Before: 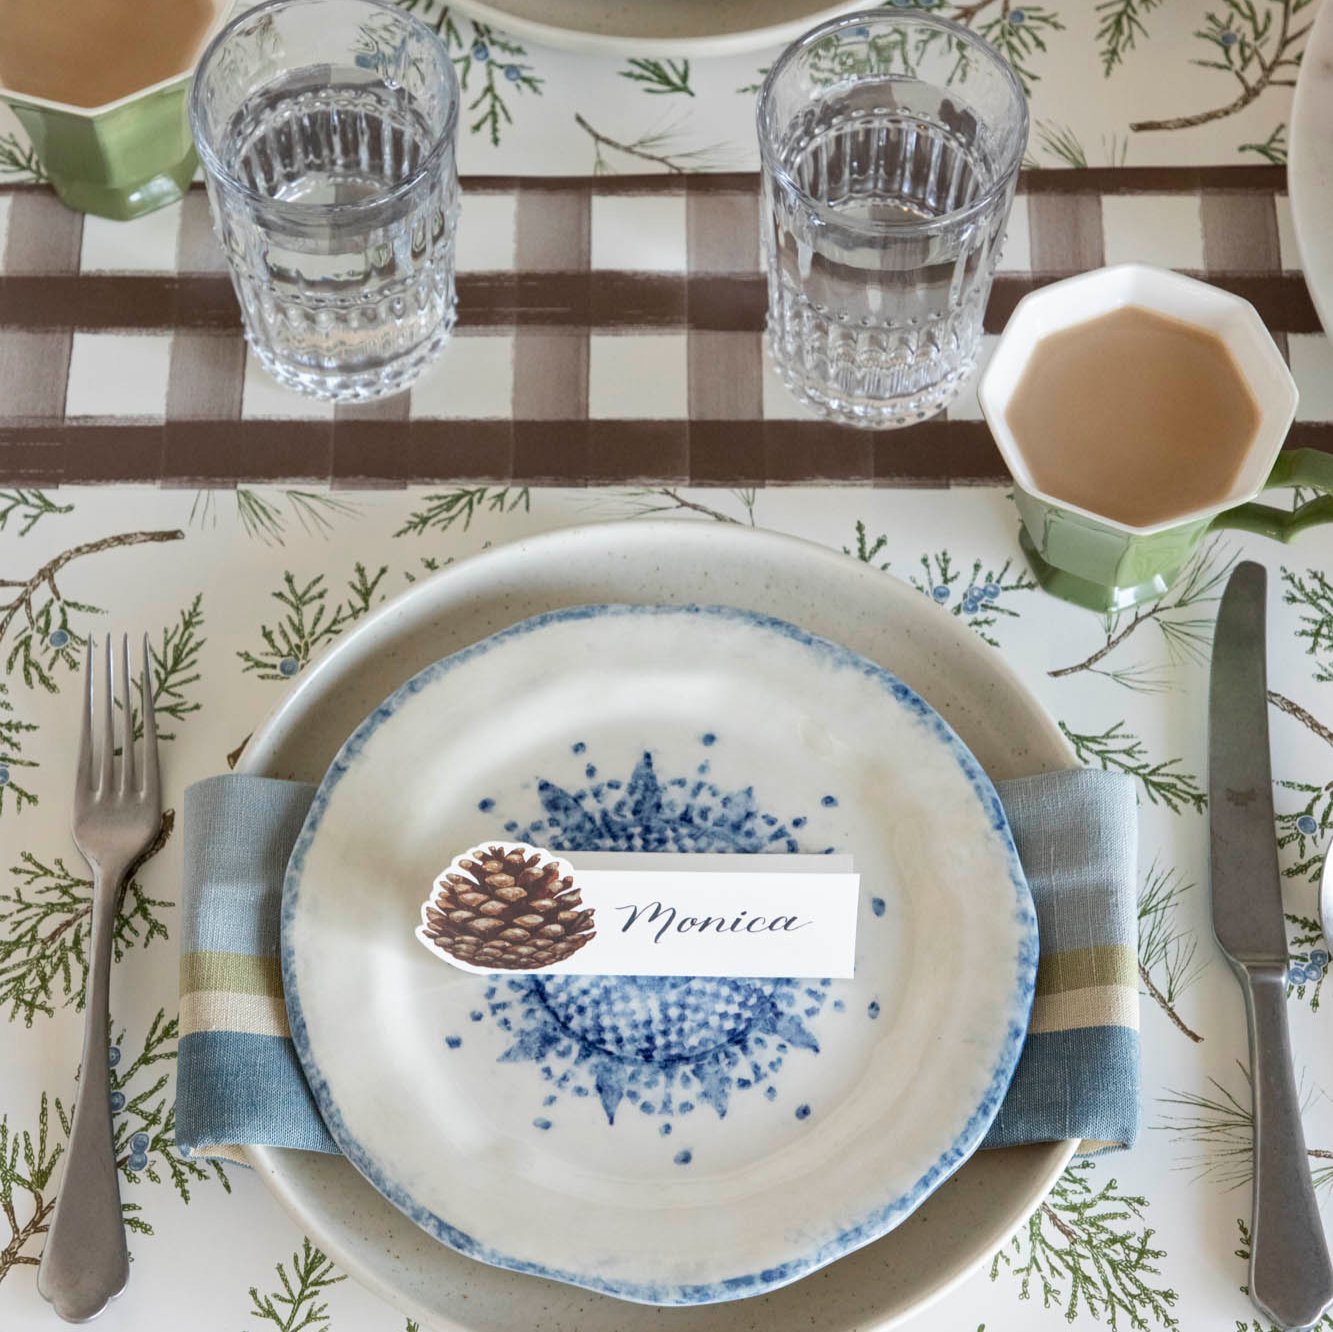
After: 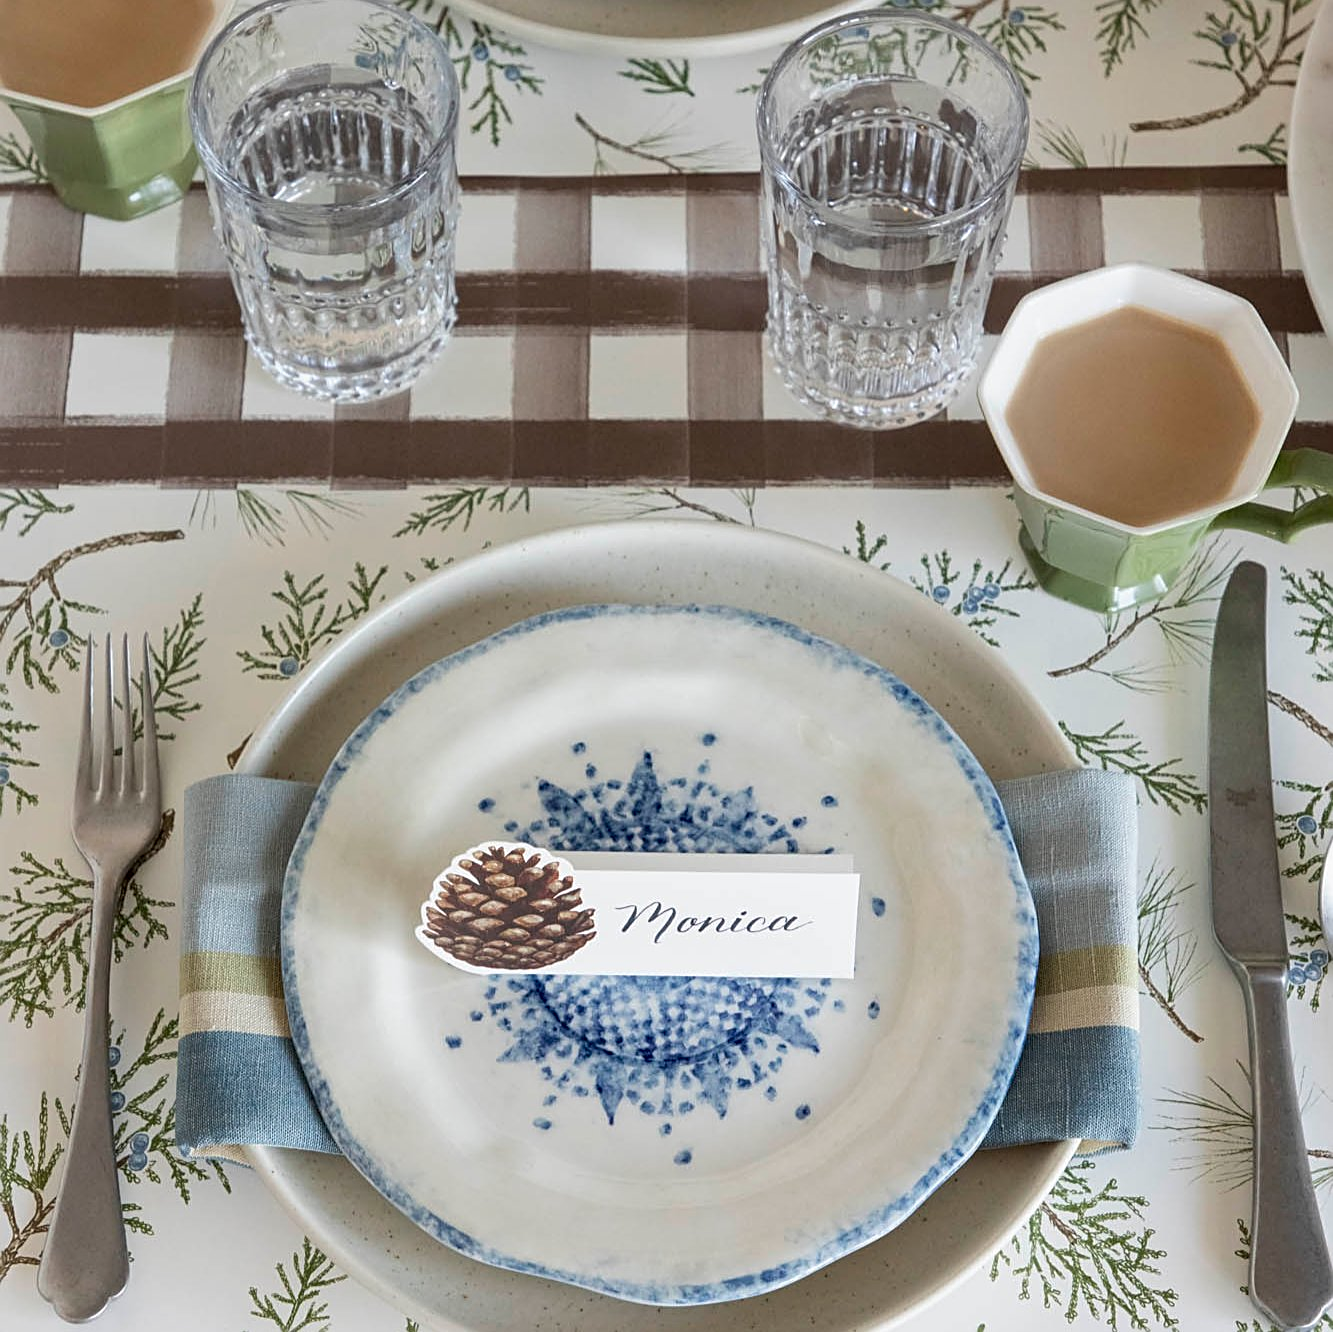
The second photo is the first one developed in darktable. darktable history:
exposure: exposure -0.067 EV, compensate exposure bias true, compensate highlight preservation false
sharpen: on, module defaults
